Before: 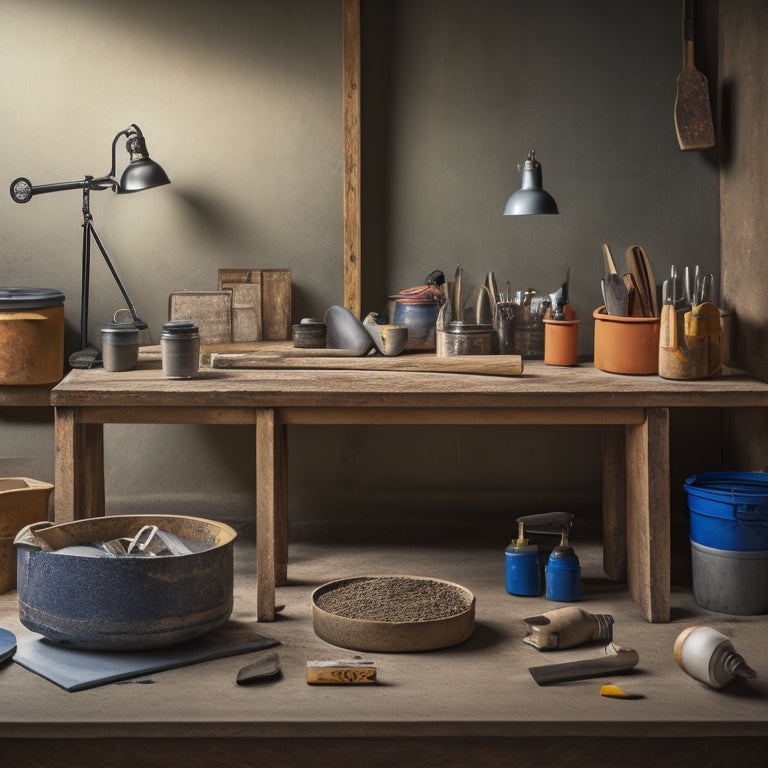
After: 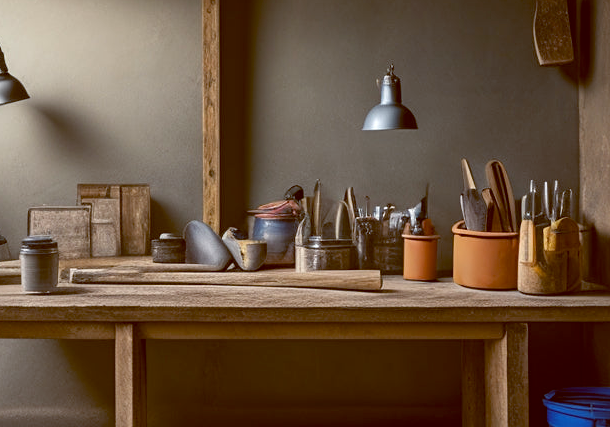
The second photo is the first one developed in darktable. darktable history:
color balance: lift [1, 1.015, 1.004, 0.985], gamma [1, 0.958, 0.971, 1.042], gain [1, 0.956, 0.977, 1.044]
sharpen: amount 0.2
crop: left 18.38%, top 11.092%, right 2.134%, bottom 33.217%
